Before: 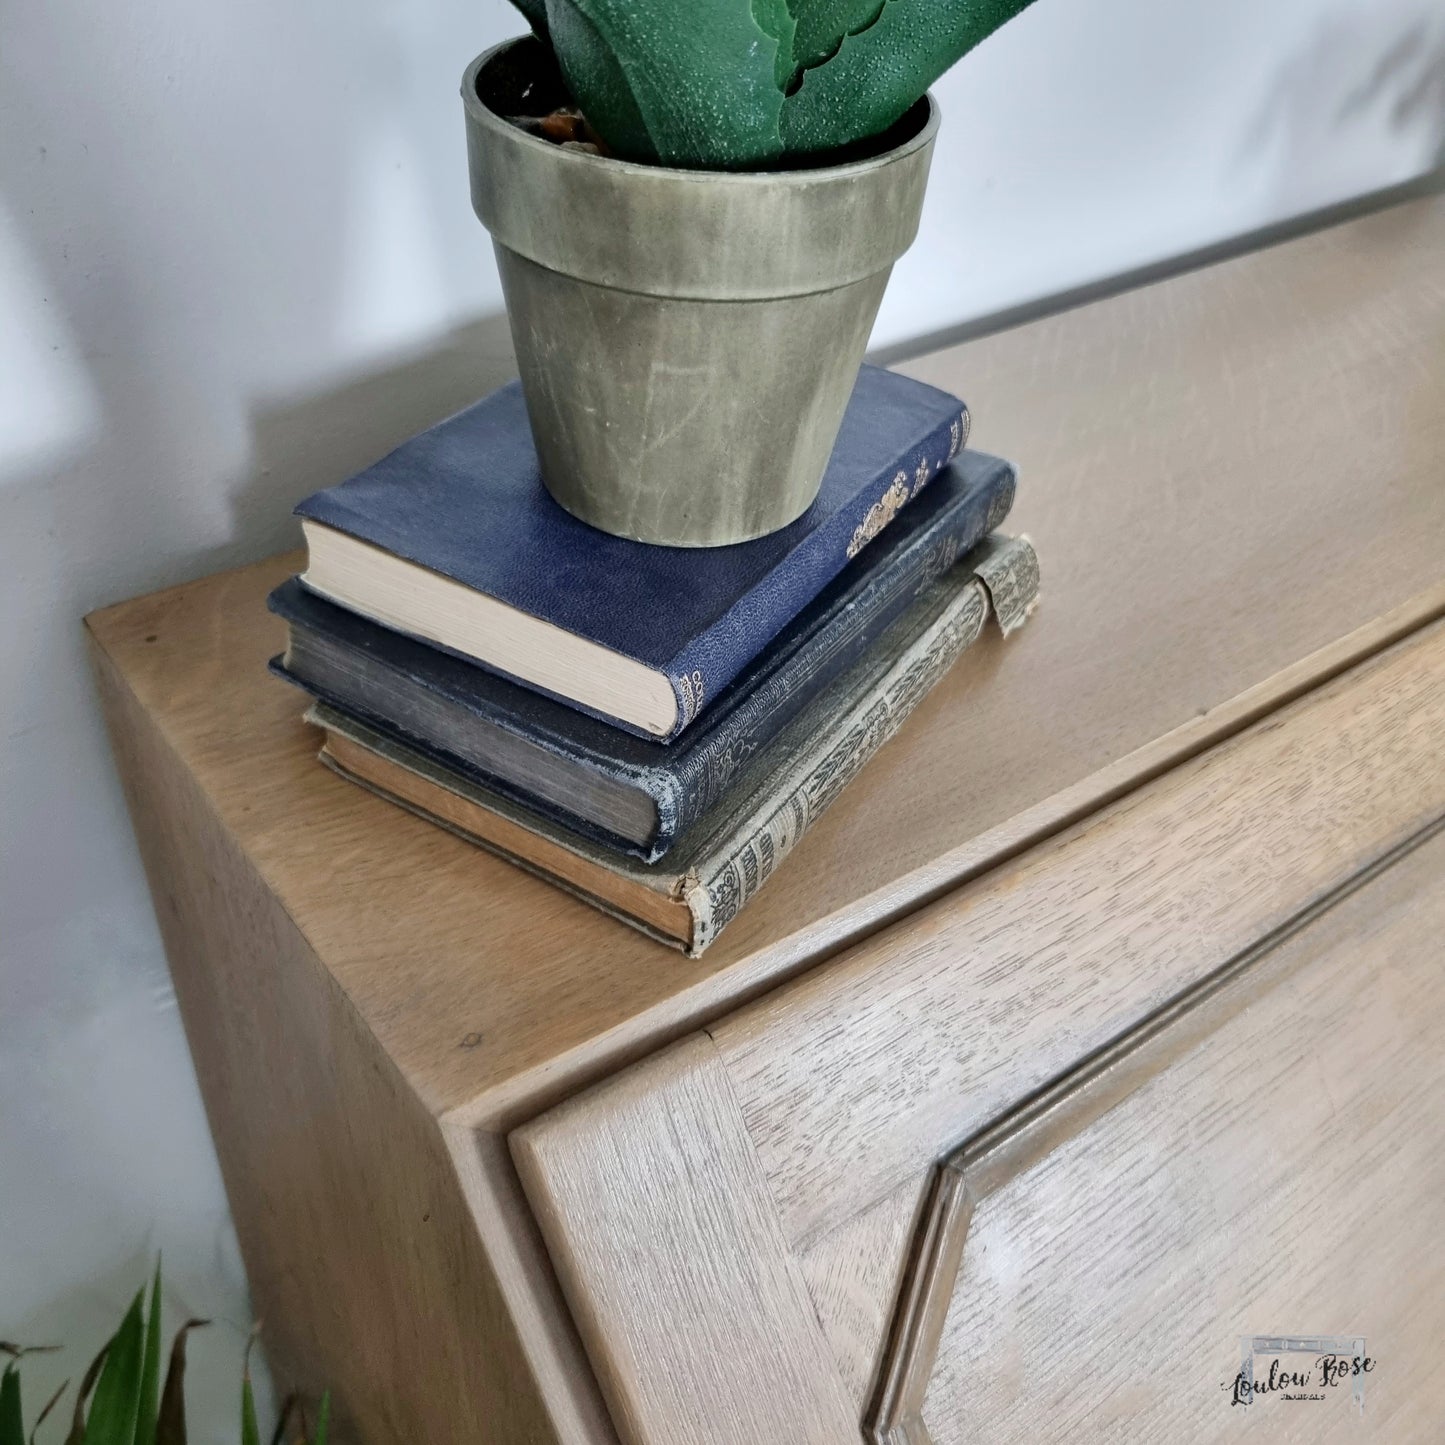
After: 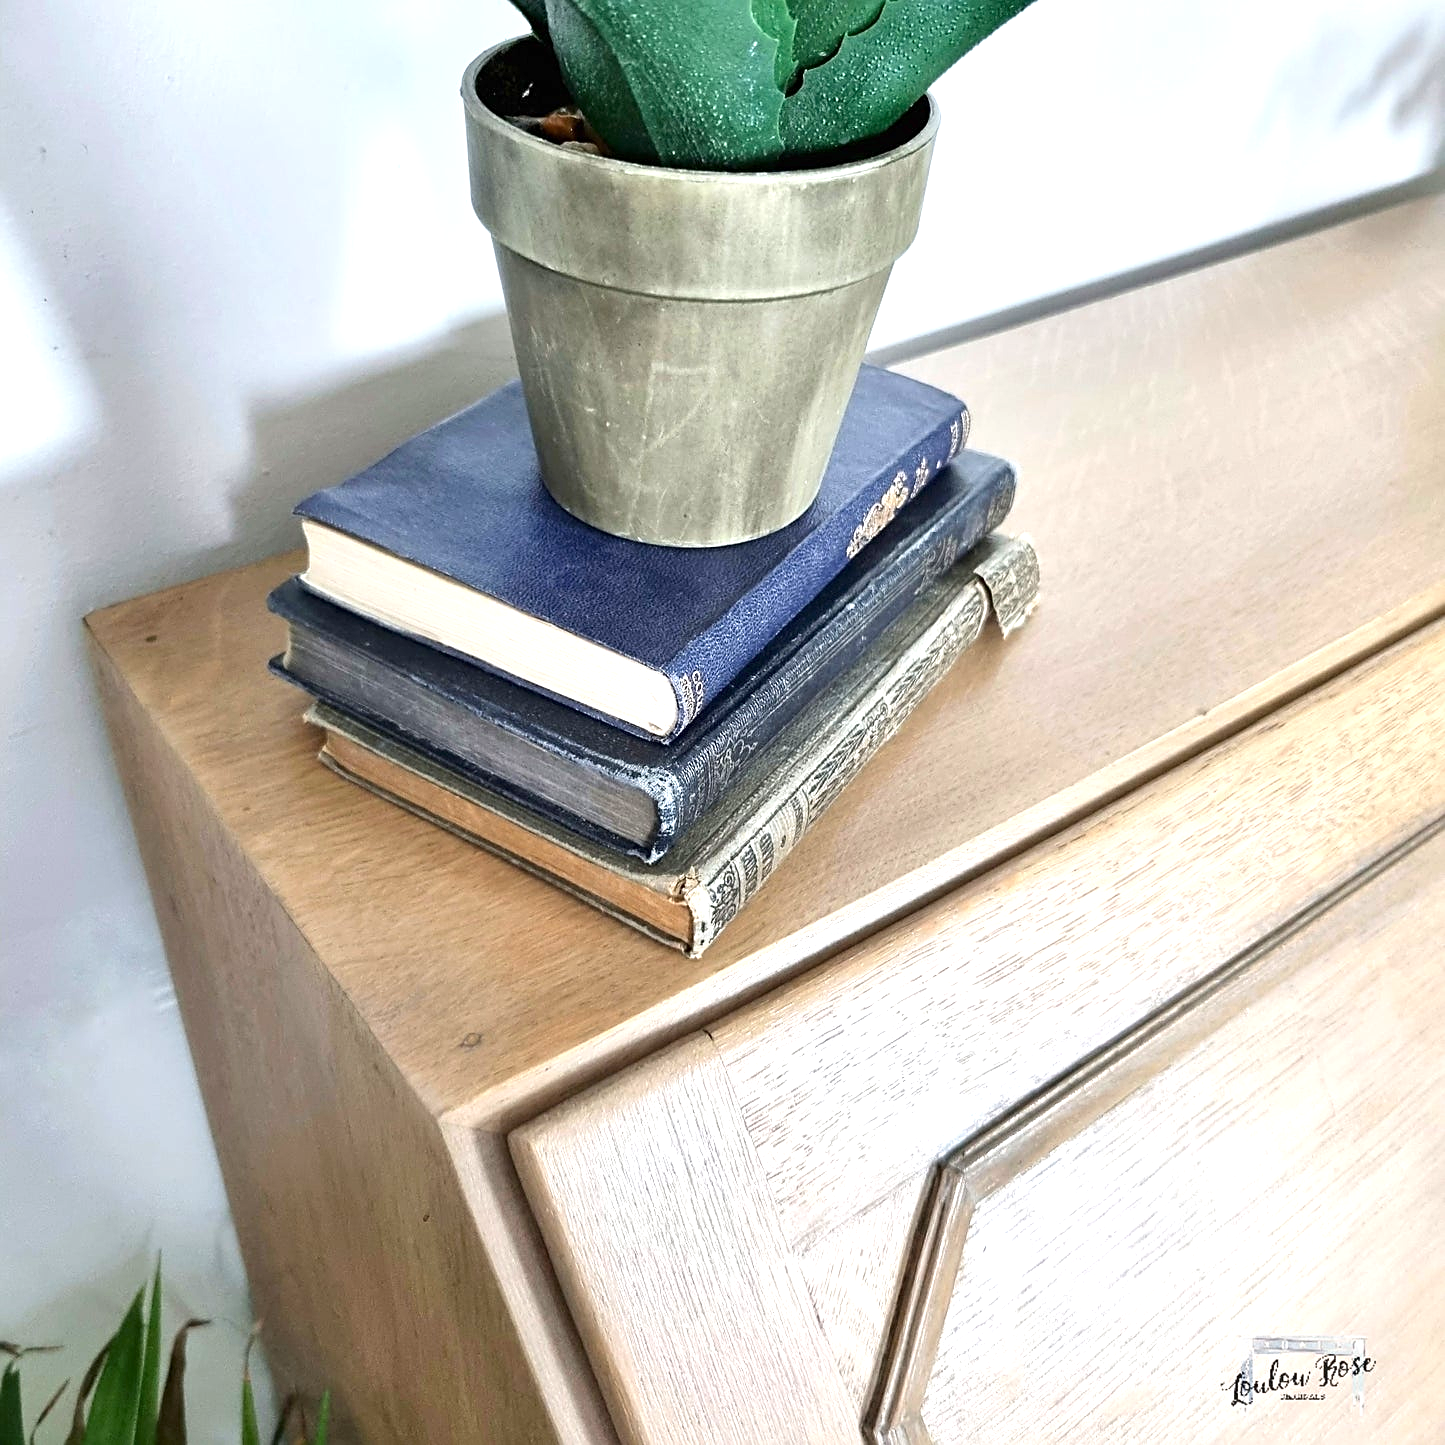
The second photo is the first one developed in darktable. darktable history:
contrast brightness saturation: contrast 0.04, saturation 0.07
exposure: black level correction 0, exposure 1 EV, compensate exposure bias true, compensate highlight preservation false
sharpen: on, module defaults
